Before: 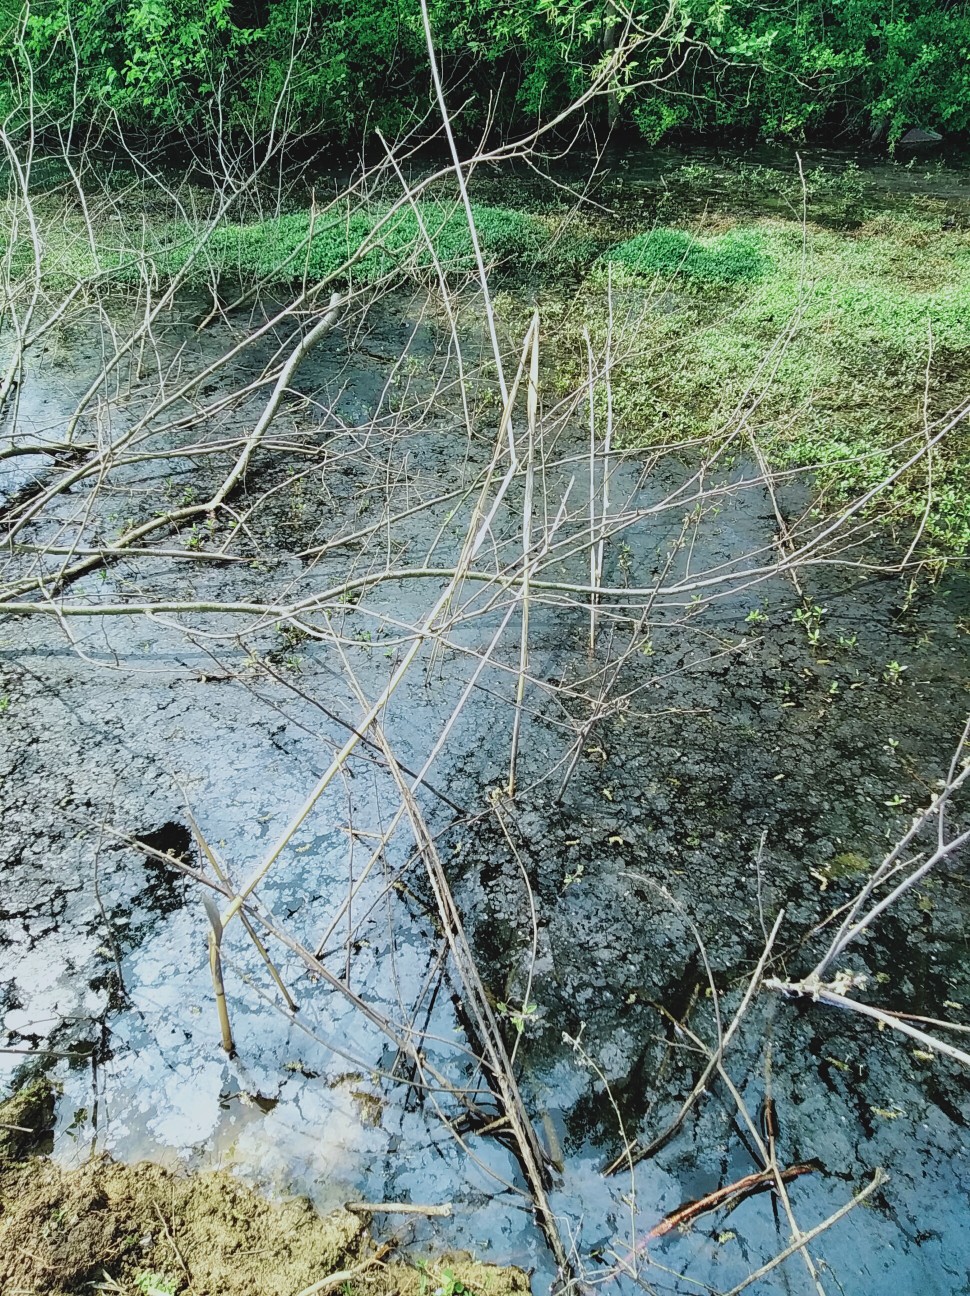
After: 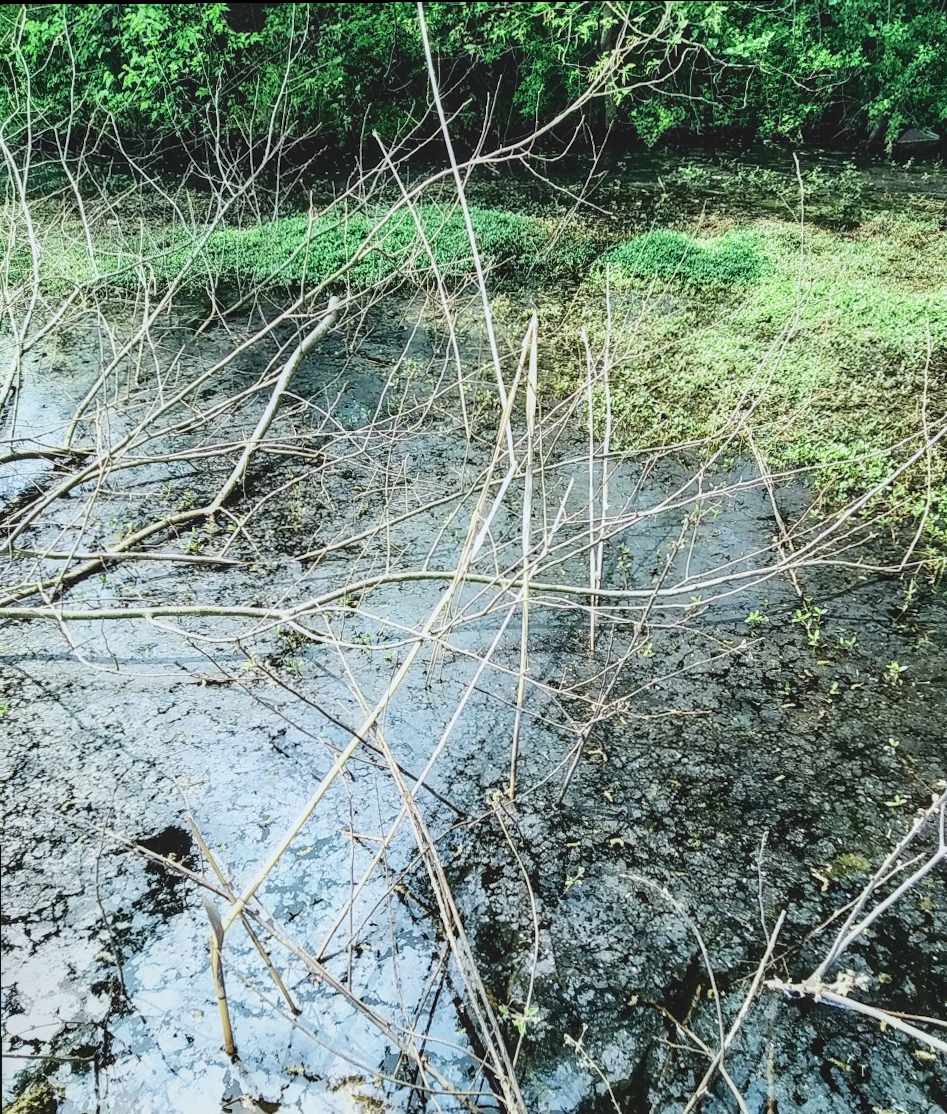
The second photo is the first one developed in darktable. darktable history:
tone curve: curves: ch0 [(0, 0) (0.003, 0.072) (0.011, 0.077) (0.025, 0.082) (0.044, 0.094) (0.069, 0.106) (0.1, 0.125) (0.136, 0.145) (0.177, 0.173) (0.224, 0.216) (0.277, 0.281) (0.335, 0.356) (0.399, 0.436) (0.468, 0.53) (0.543, 0.629) (0.623, 0.724) (0.709, 0.808) (0.801, 0.88) (0.898, 0.941) (1, 1)], color space Lab, independent channels, preserve colors none
sharpen: radius 2.878, amount 0.87, threshold 47.418
crop and rotate: angle 0.297°, left 0.422%, right 2.573%, bottom 14.366%
local contrast: on, module defaults
